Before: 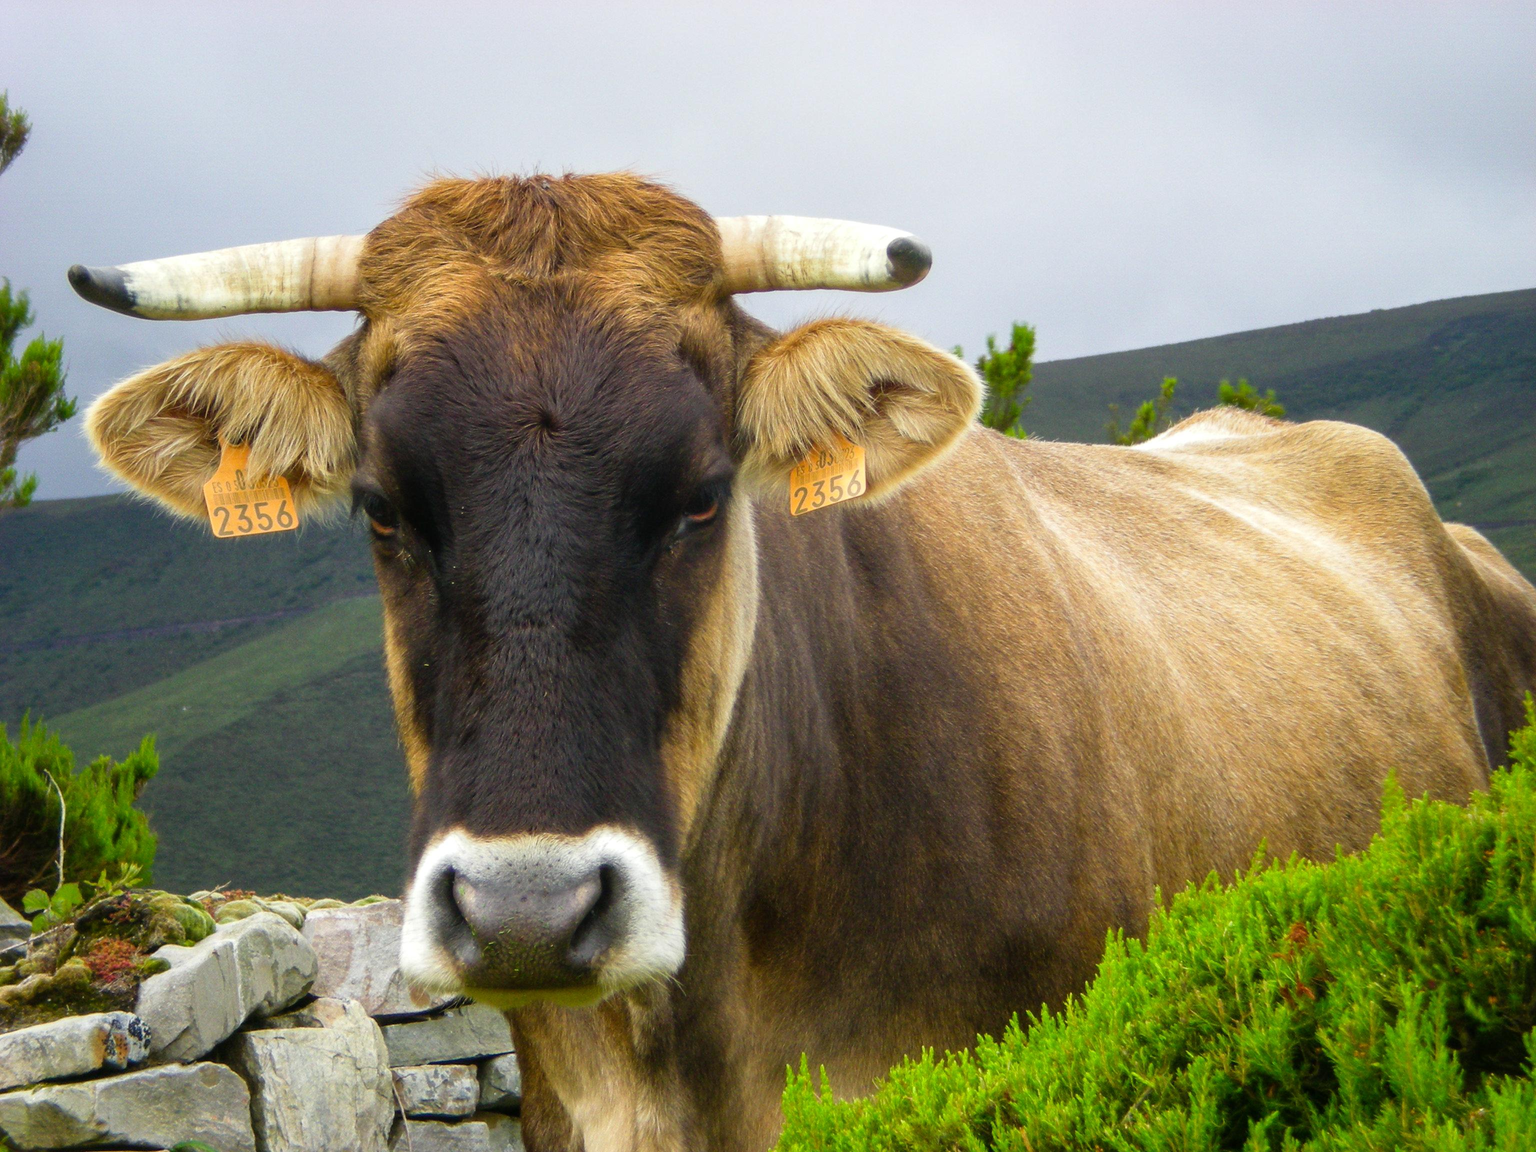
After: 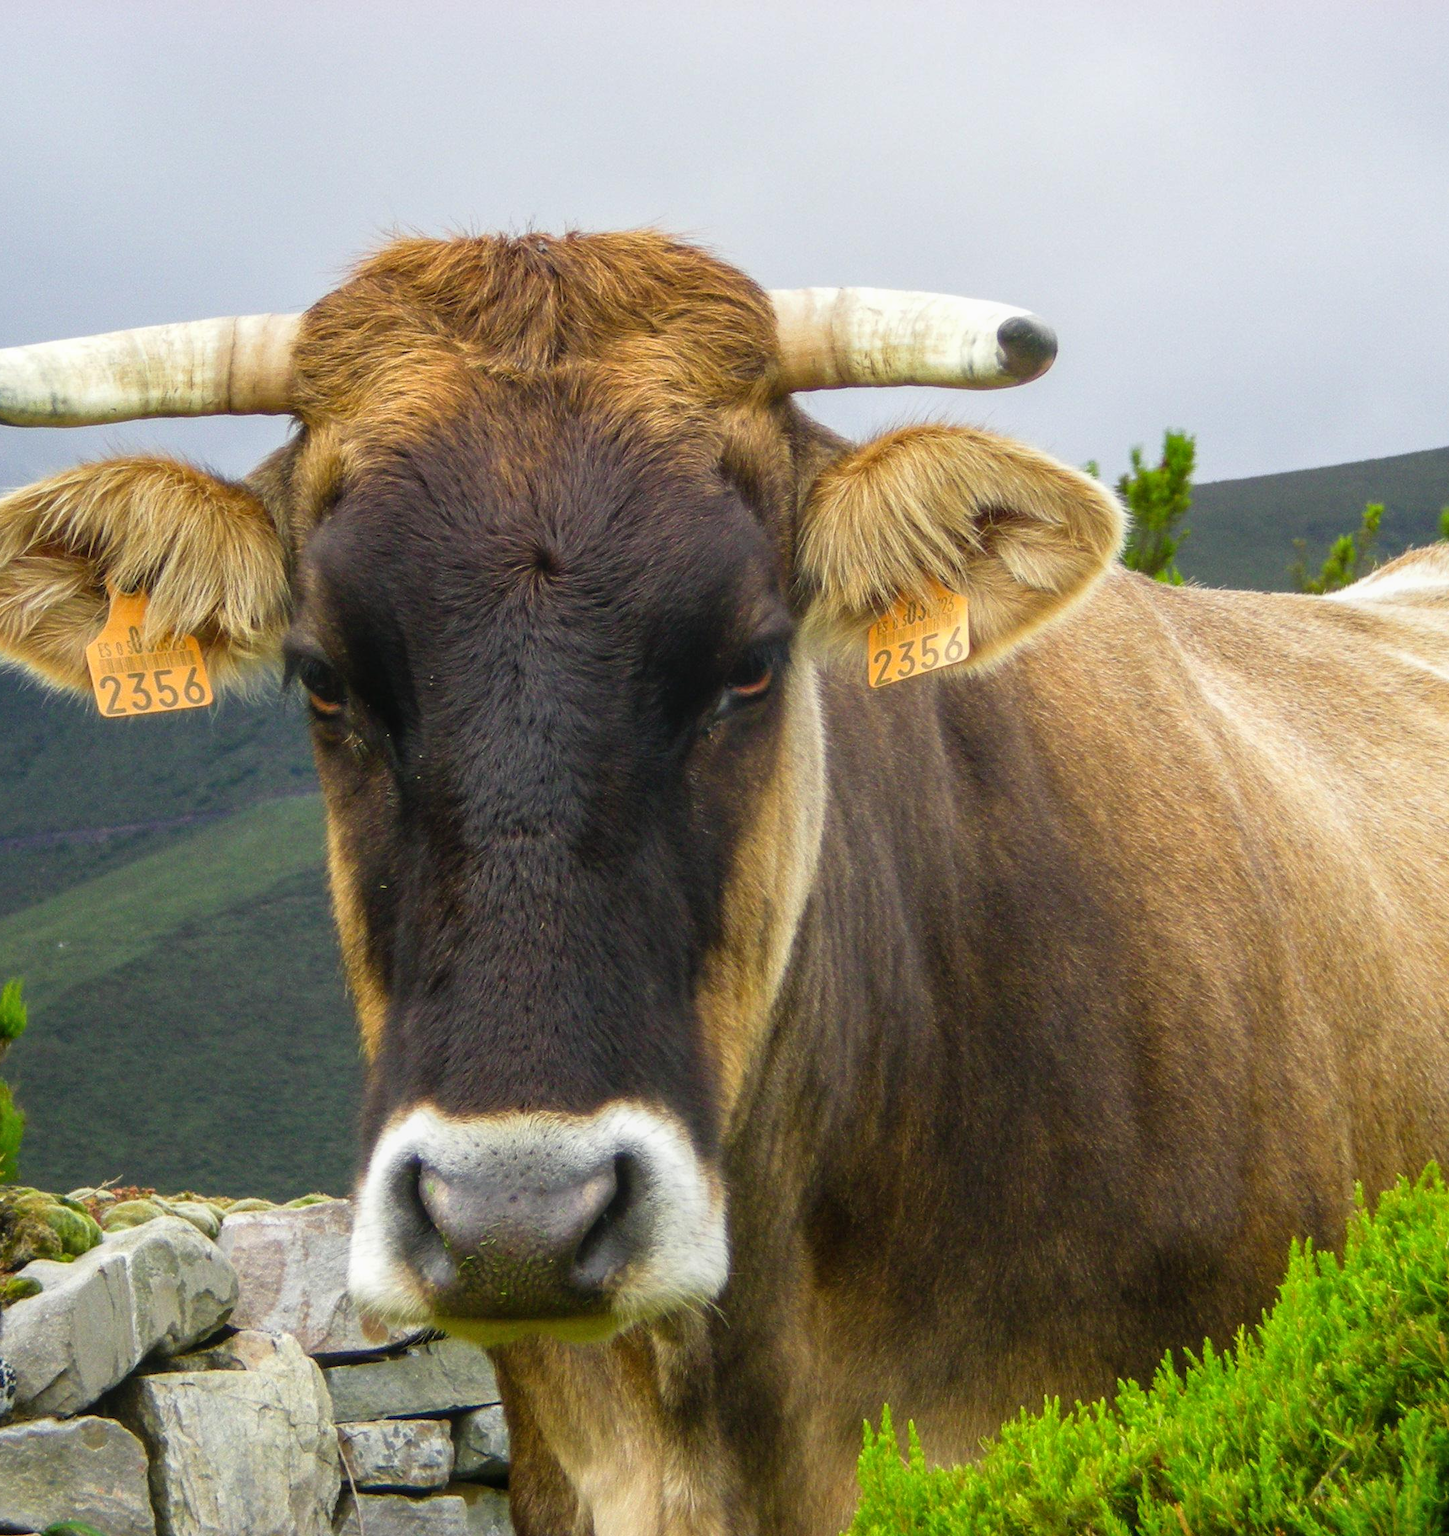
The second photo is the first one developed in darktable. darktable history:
local contrast: detail 110%
crop and rotate: left 9.061%, right 20.142%
